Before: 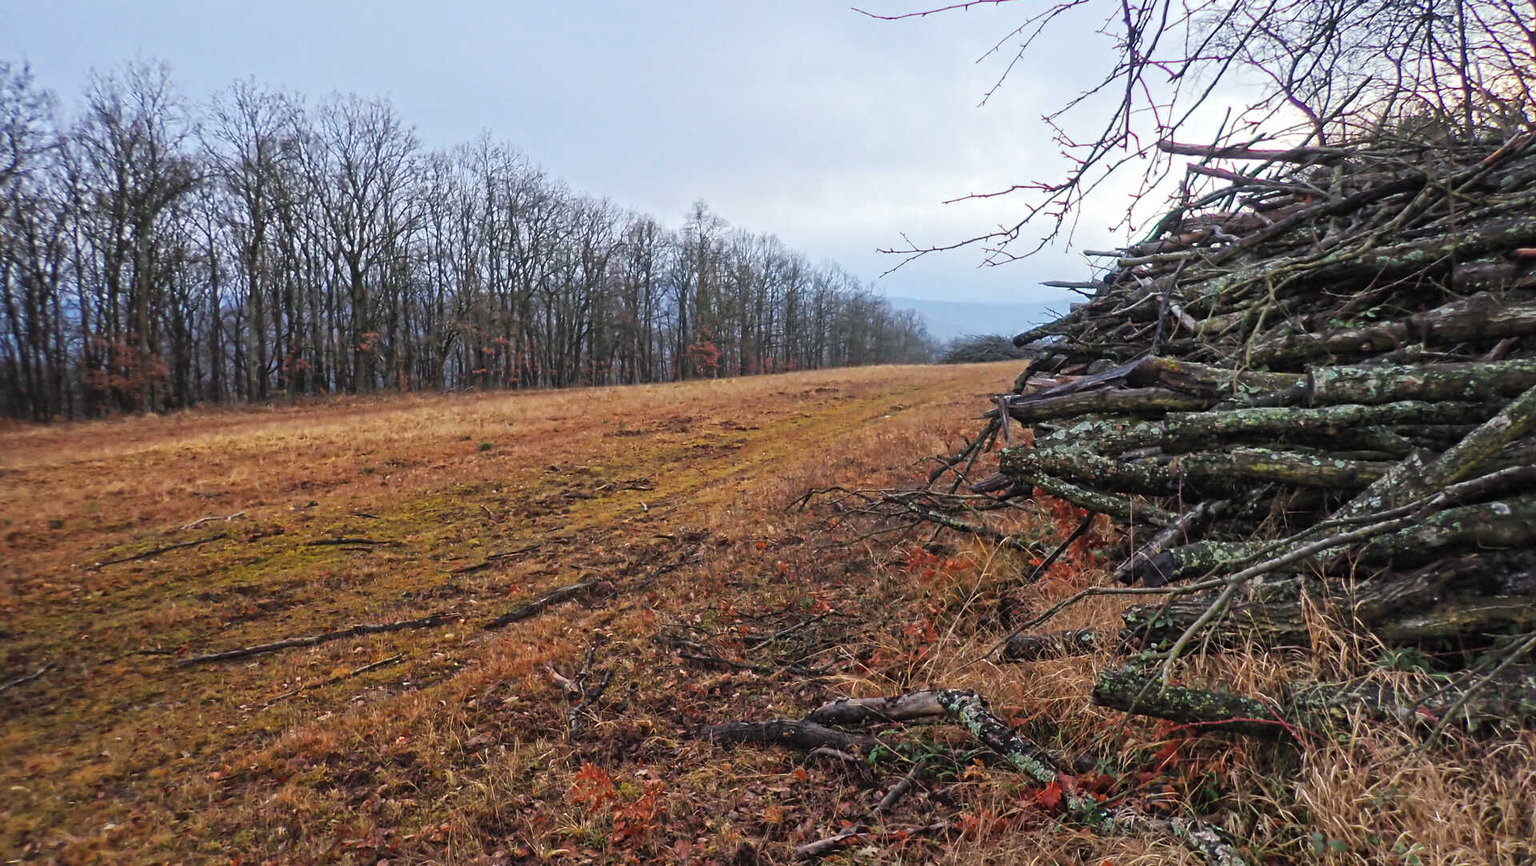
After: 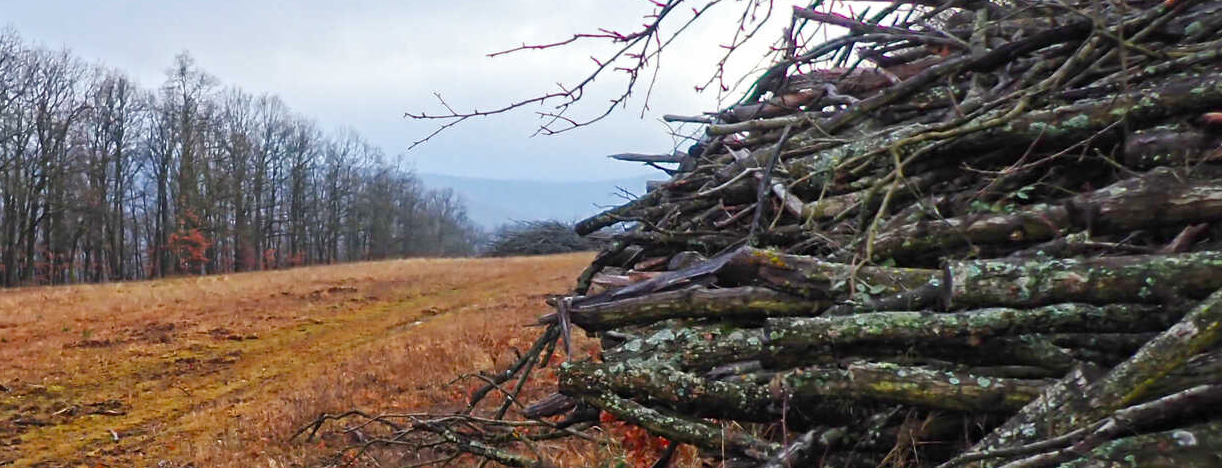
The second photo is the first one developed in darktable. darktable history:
crop: left 36.005%, top 18.293%, right 0.31%, bottom 38.444%
color balance rgb: perceptual saturation grading › global saturation 20%, perceptual saturation grading › highlights -25%, perceptual saturation grading › shadows 25%
